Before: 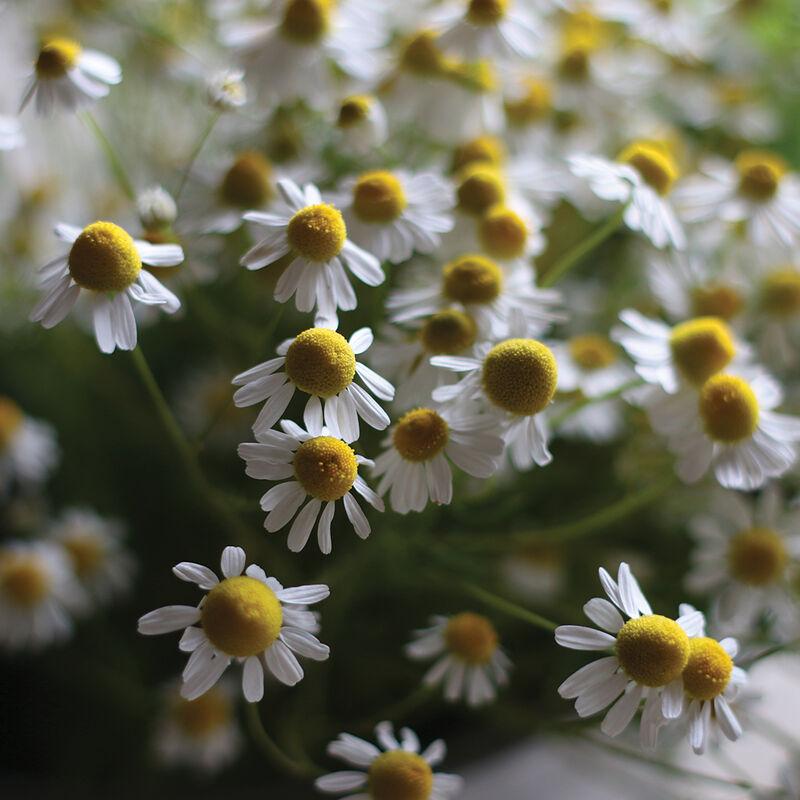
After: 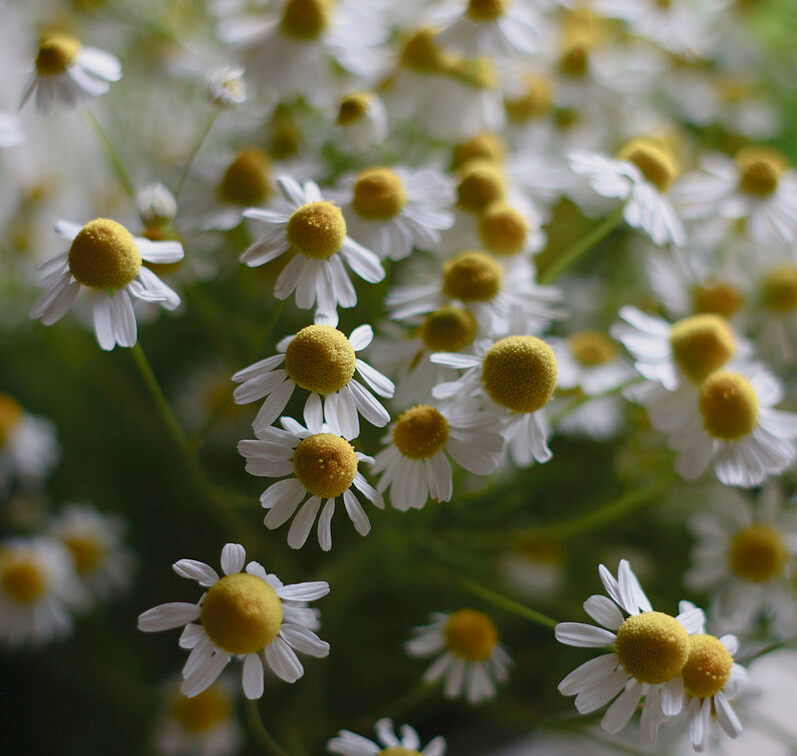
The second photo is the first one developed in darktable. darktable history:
crop: top 0.448%, right 0.264%, bottom 5.045%
color balance rgb: shadows lift › chroma 1%, shadows lift › hue 113°, highlights gain › chroma 0.2%, highlights gain › hue 333°, perceptual saturation grading › global saturation 20%, perceptual saturation grading › highlights -50%, perceptual saturation grading › shadows 25%, contrast -10%
